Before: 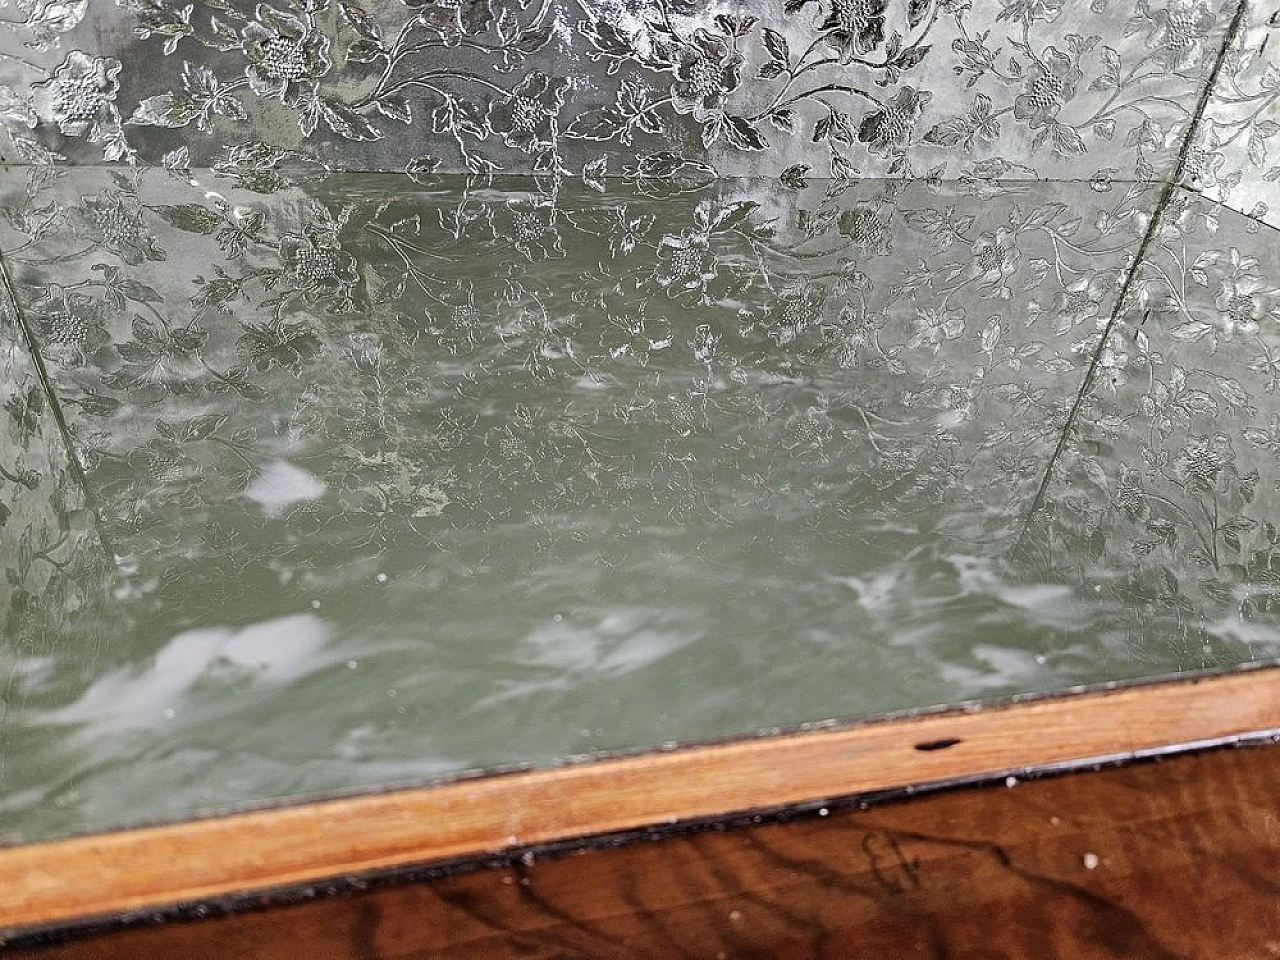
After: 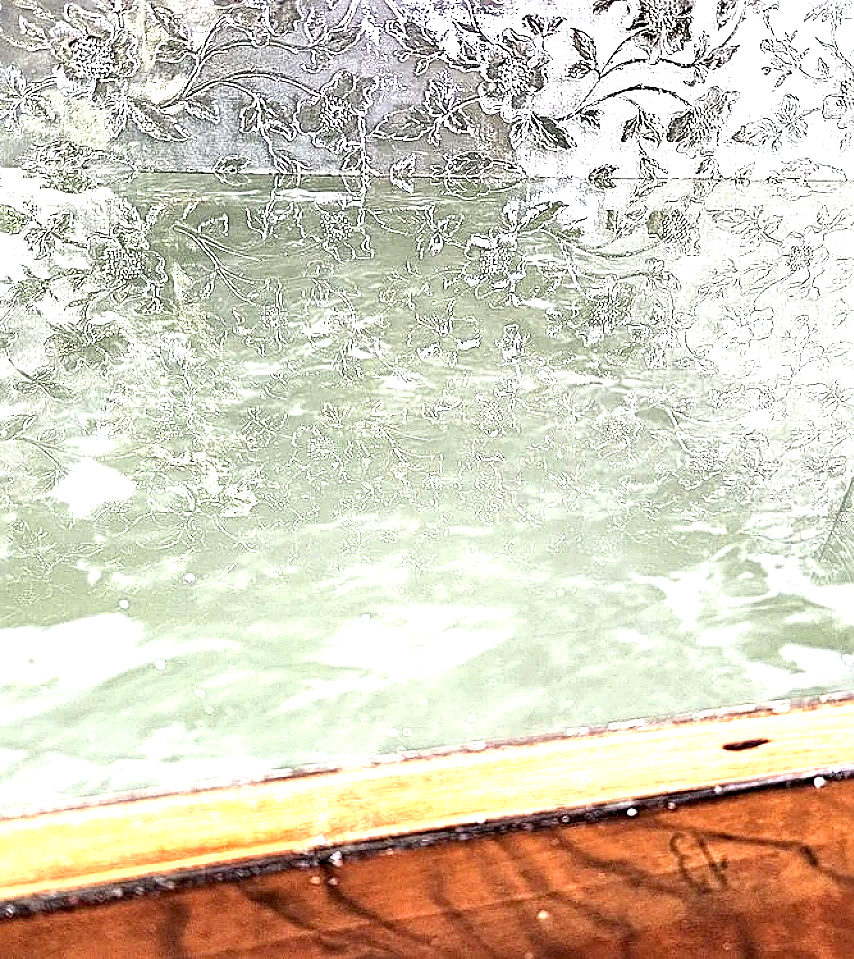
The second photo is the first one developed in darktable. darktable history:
sharpen: radius 2.543, amount 0.647
exposure: black level correction 0.002, exposure 1.991 EV, compensate highlight preservation false
crop and rotate: left 15.051%, right 18.163%
